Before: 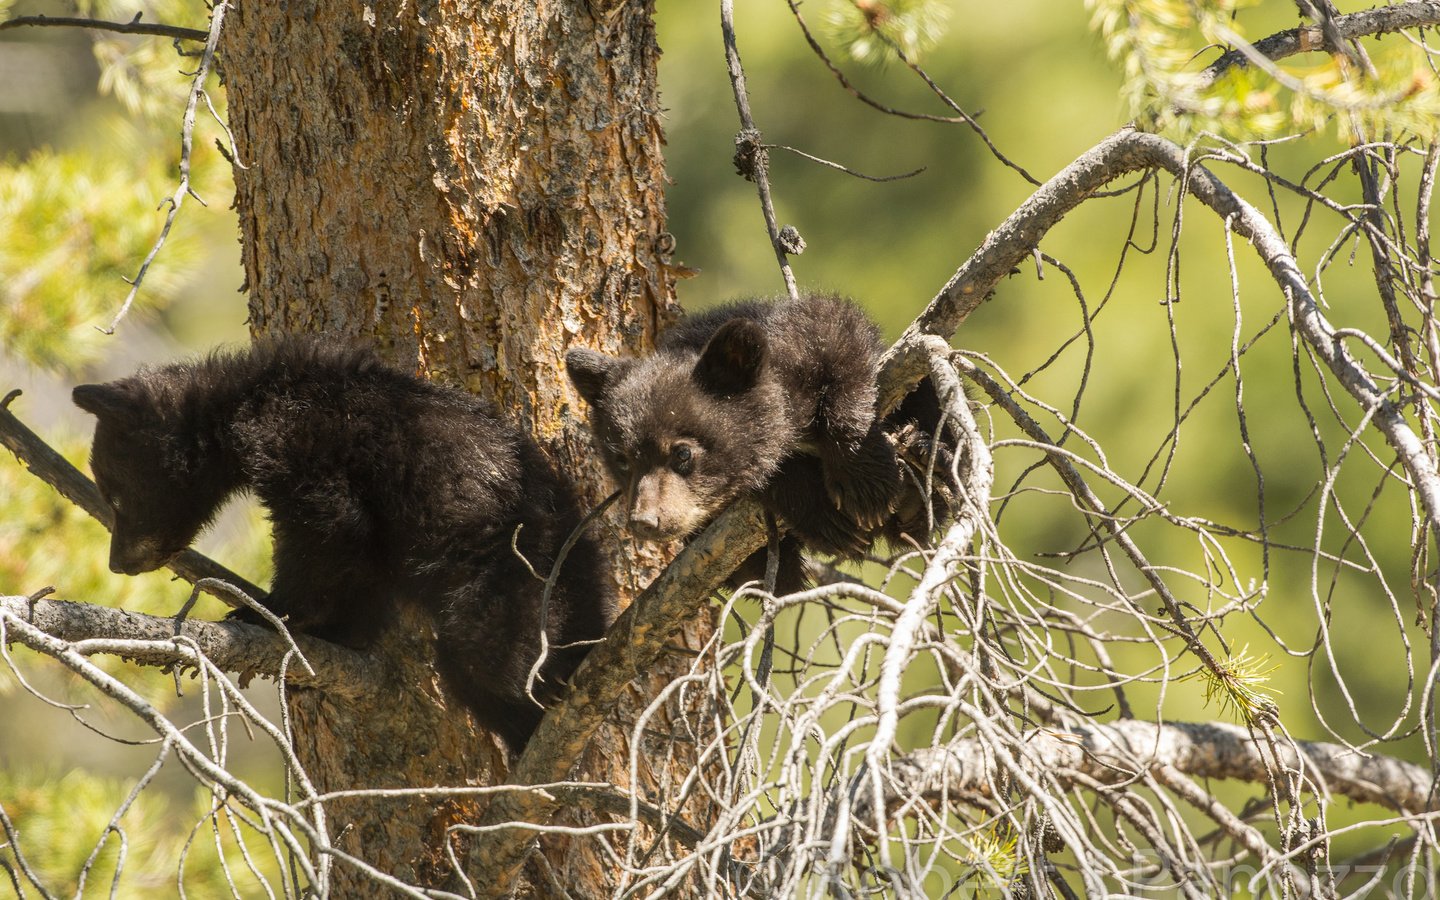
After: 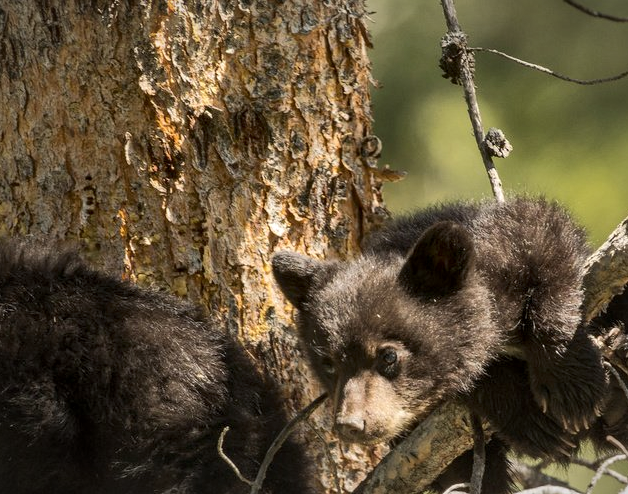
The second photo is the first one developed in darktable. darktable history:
crop: left 20.425%, top 10.843%, right 35.906%, bottom 34.267%
local contrast: mode bilateral grid, contrast 19, coarseness 51, detail 150%, midtone range 0.2
vignetting: fall-off start 97.41%, fall-off radius 101.21%, width/height ratio 1.37
